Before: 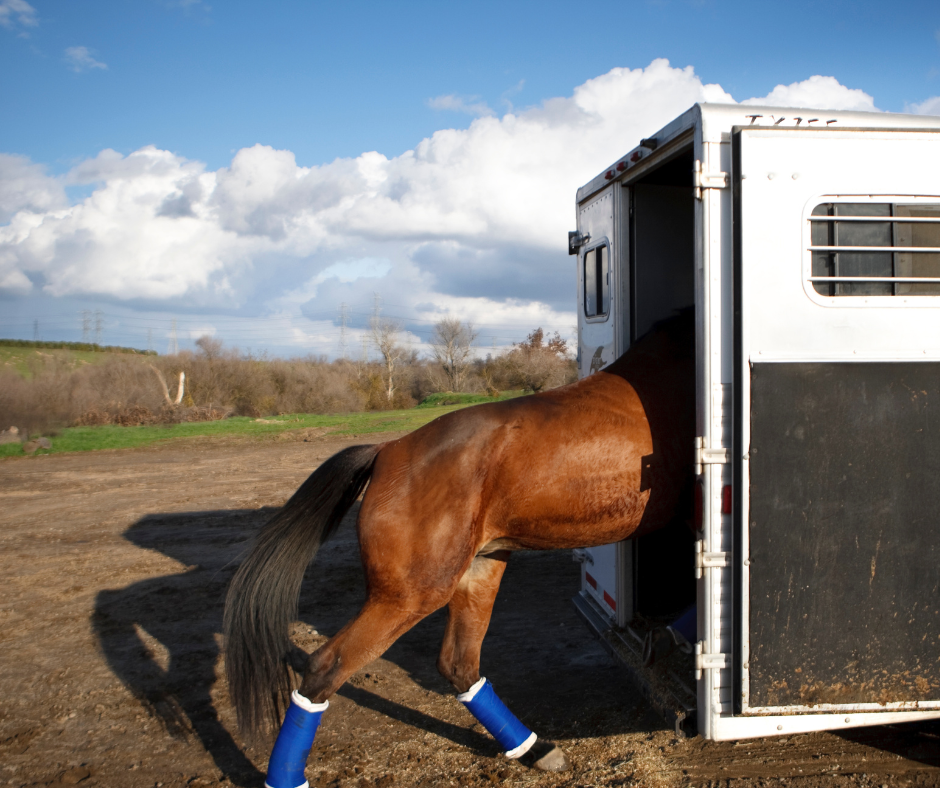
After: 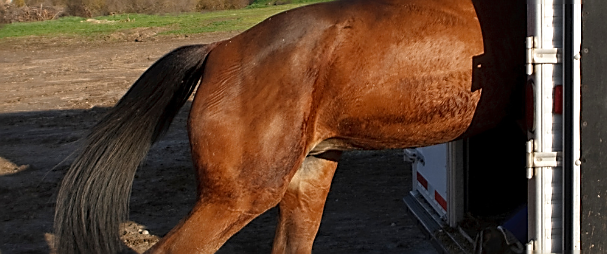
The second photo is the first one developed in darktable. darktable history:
crop: left 18.011%, top 50.851%, right 17.378%, bottom 16.844%
sharpen: radius 1.395, amount 1.248, threshold 0.607
